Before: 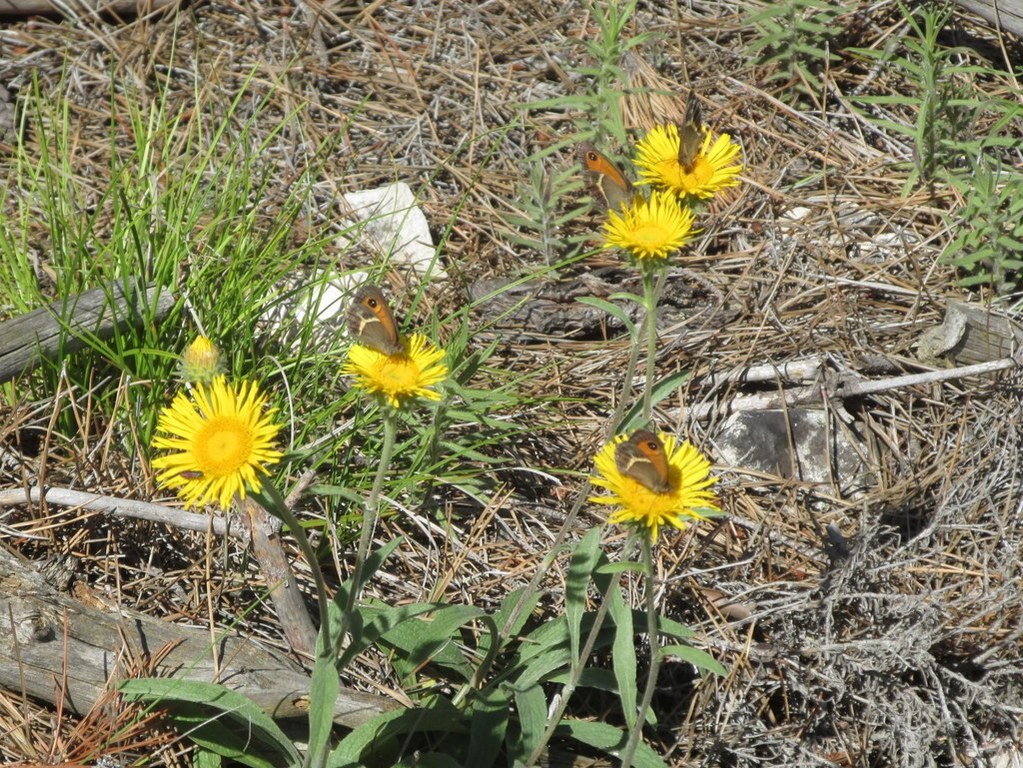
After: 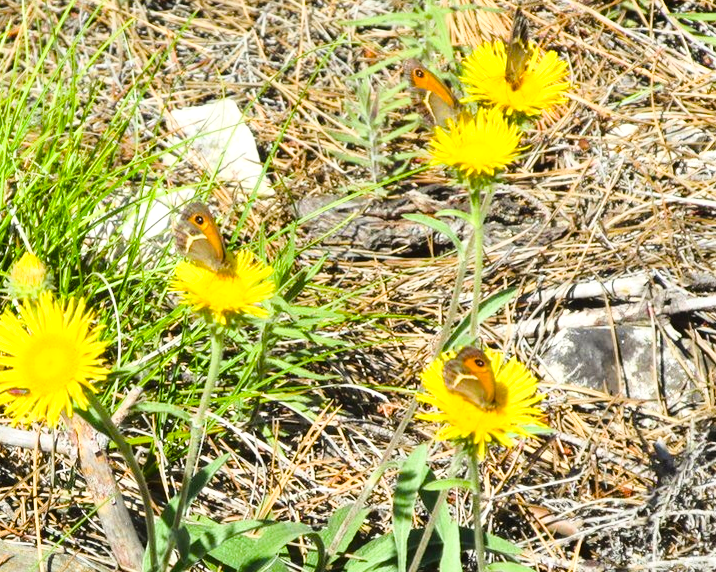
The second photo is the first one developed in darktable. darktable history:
crop and rotate: left 16.937%, top 10.821%, right 13.052%, bottom 14.591%
base curve: curves: ch0 [(0, 0) (0.028, 0.03) (0.121, 0.232) (0.46, 0.748) (0.859, 0.968) (1, 1)]
color balance rgb: perceptual saturation grading › global saturation 27.741%, perceptual saturation grading › highlights -25.243%, perceptual saturation grading › mid-tones 24.795%, perceptual saturation grading › shadows 49.391%, perceptual brilliance grading › highlights 11.478%
